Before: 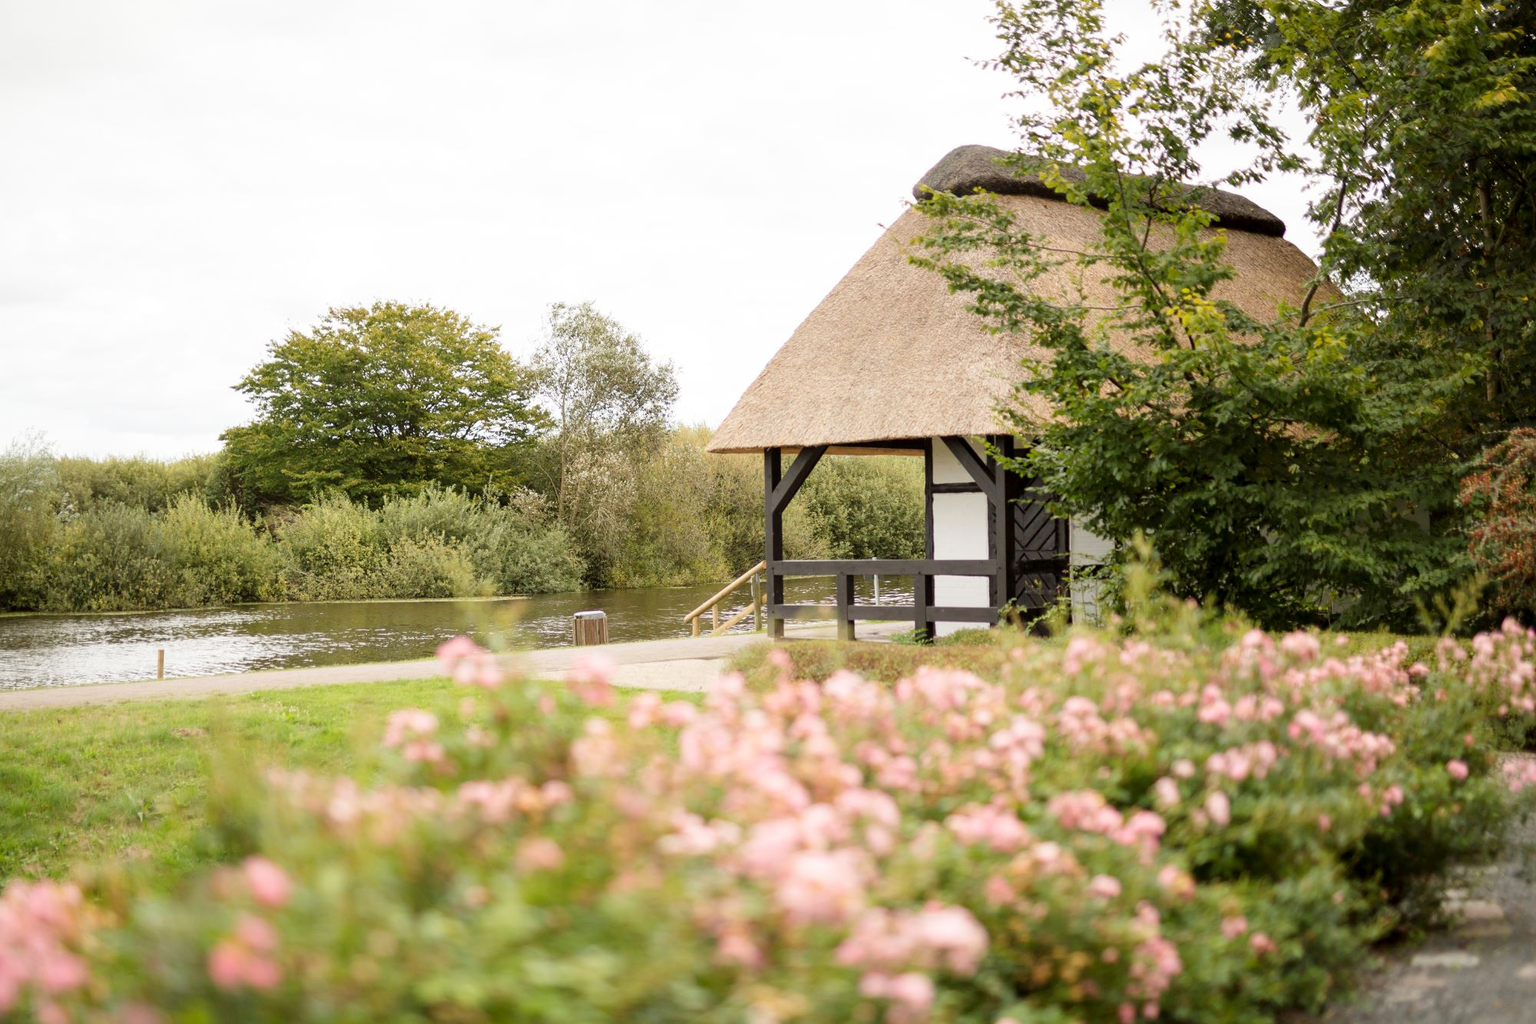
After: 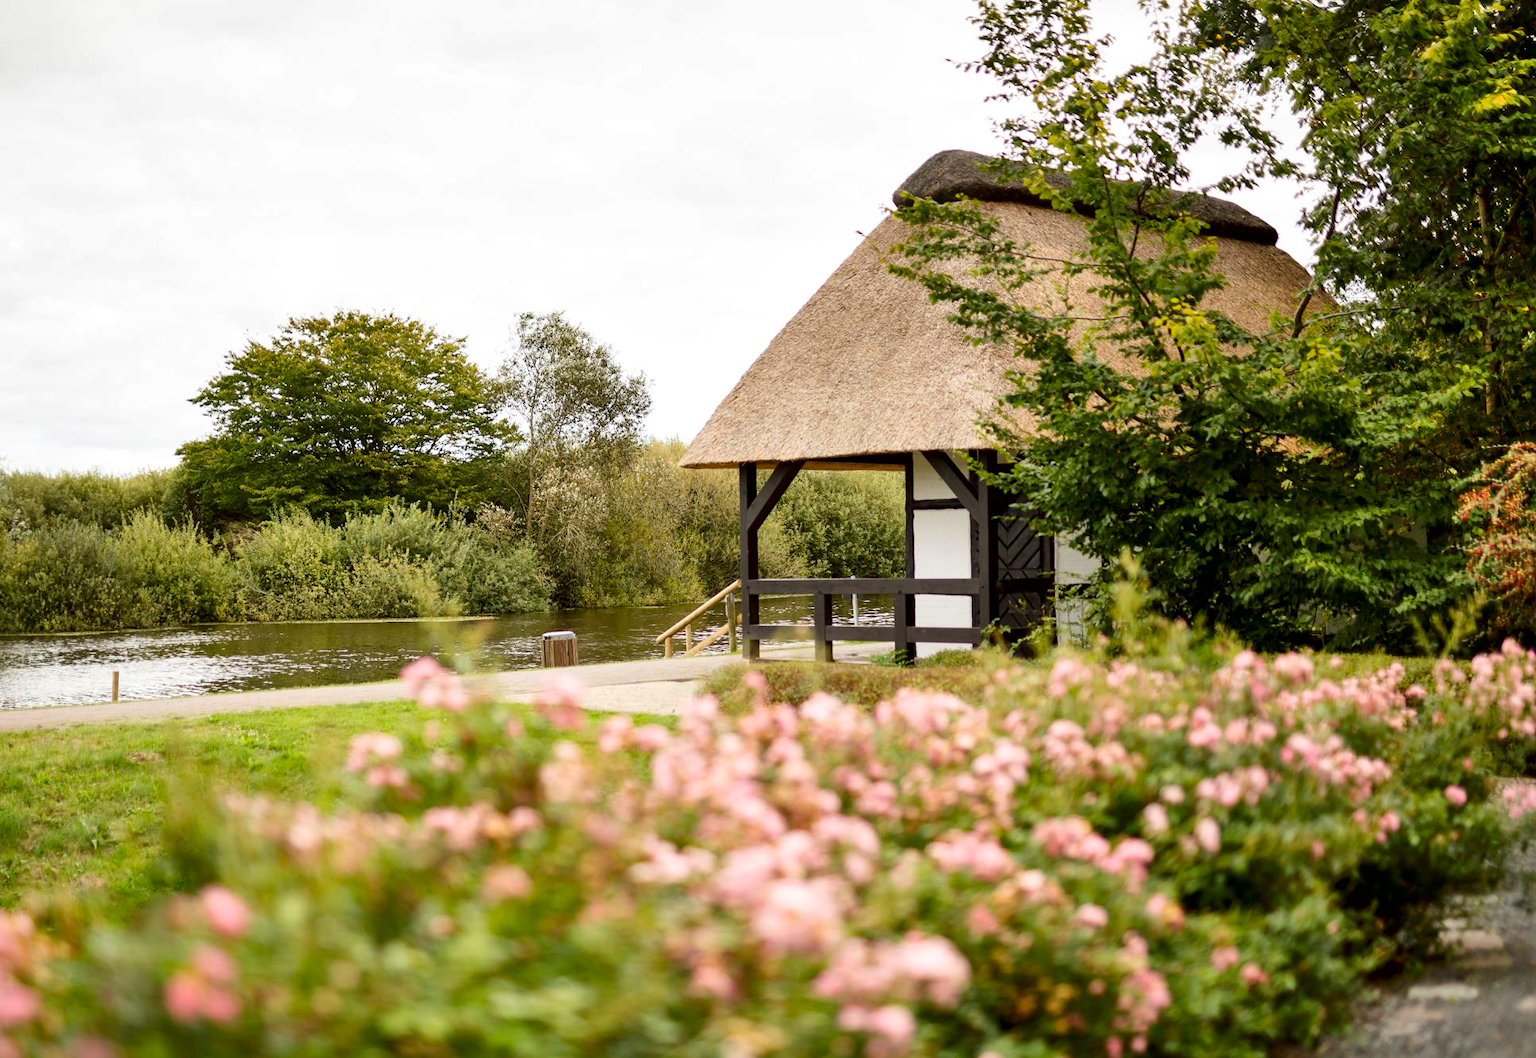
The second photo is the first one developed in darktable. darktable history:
crop and rotate: left 3.238%
shadows and highlights: shadows 60, soften with gaussian
local contrast: mode bilateral grid, contrast 20, coarseness 50, detail 120%, midtone range 0.2
contrast brightness saturation: contrast 0.12, brightness -0.12, saturation 0.2
